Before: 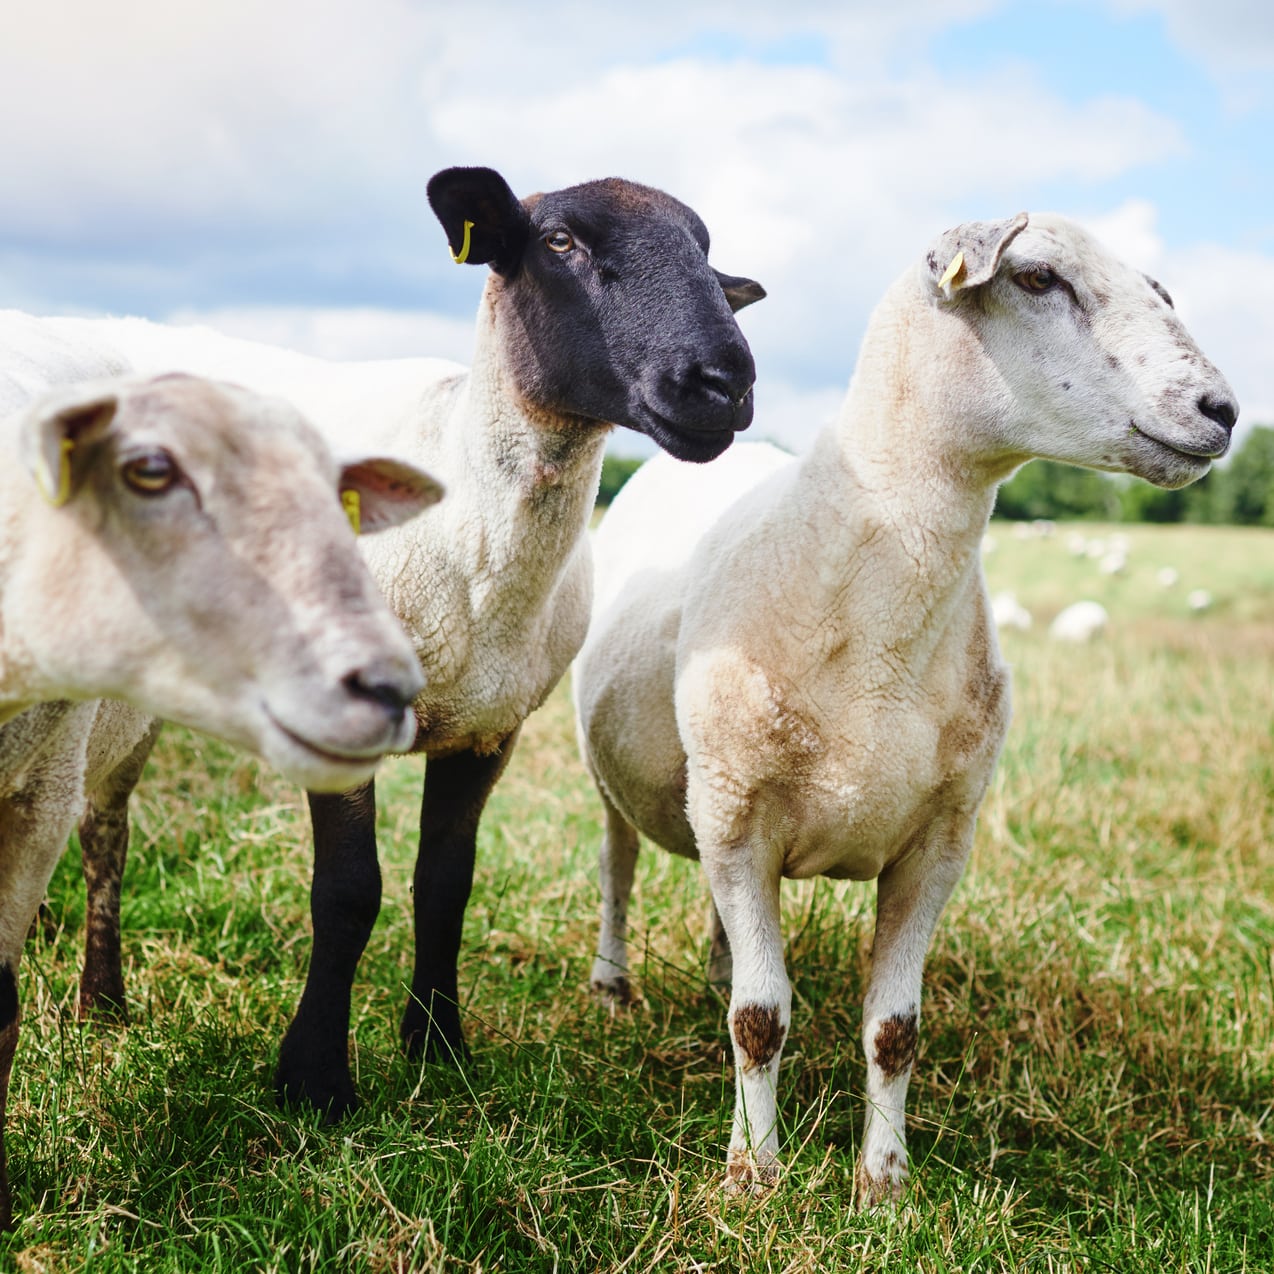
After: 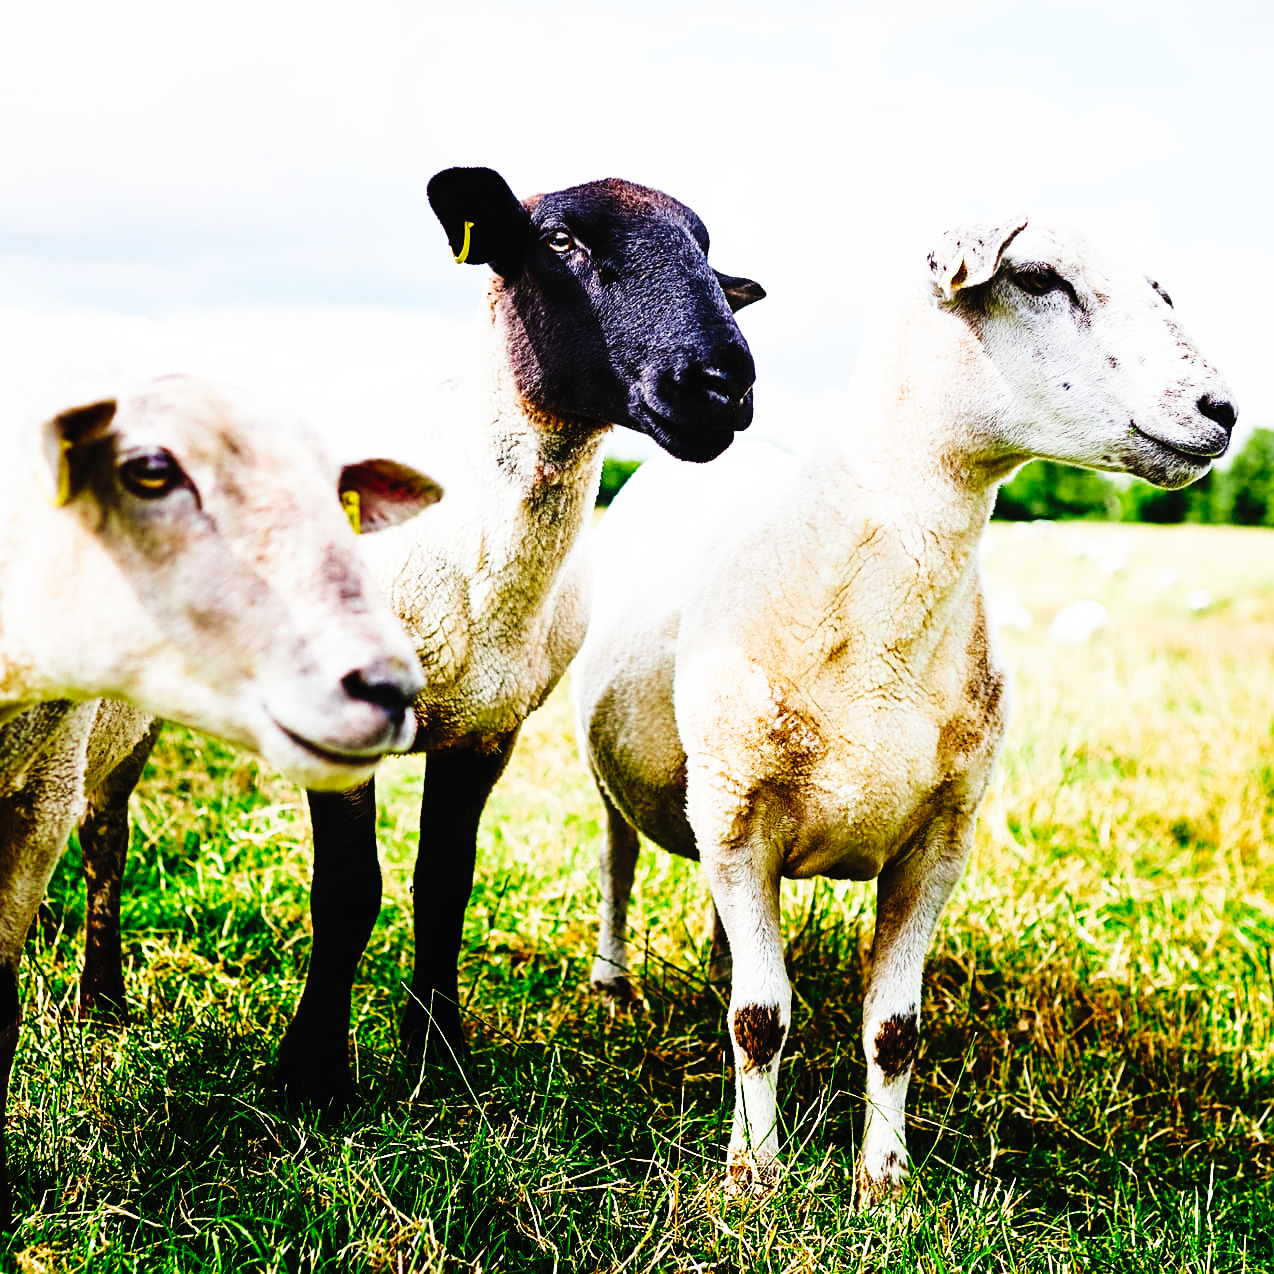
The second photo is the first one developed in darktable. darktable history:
sharpen: on, module defaults
tone curve: curves: ch0 [(0, 0) (0.003, 0.01) (0.011, 0.012) (0.025, 0.012) (0.044, 0.017) (0.069, 0.021) (0.1, 0.025) (0.136, 0.03) (0.177, 0.037) (0.224, 0.052) (0.277, 0.092) (0.335, 0.16) (0.399, 0.3) (0.468, 0.463) (0.543, 0.639) (0.623, 0.796) (0.709, 0.904) (0.801, 0.962) (0.898, 0.988) (1, 1)], preserve colors none
